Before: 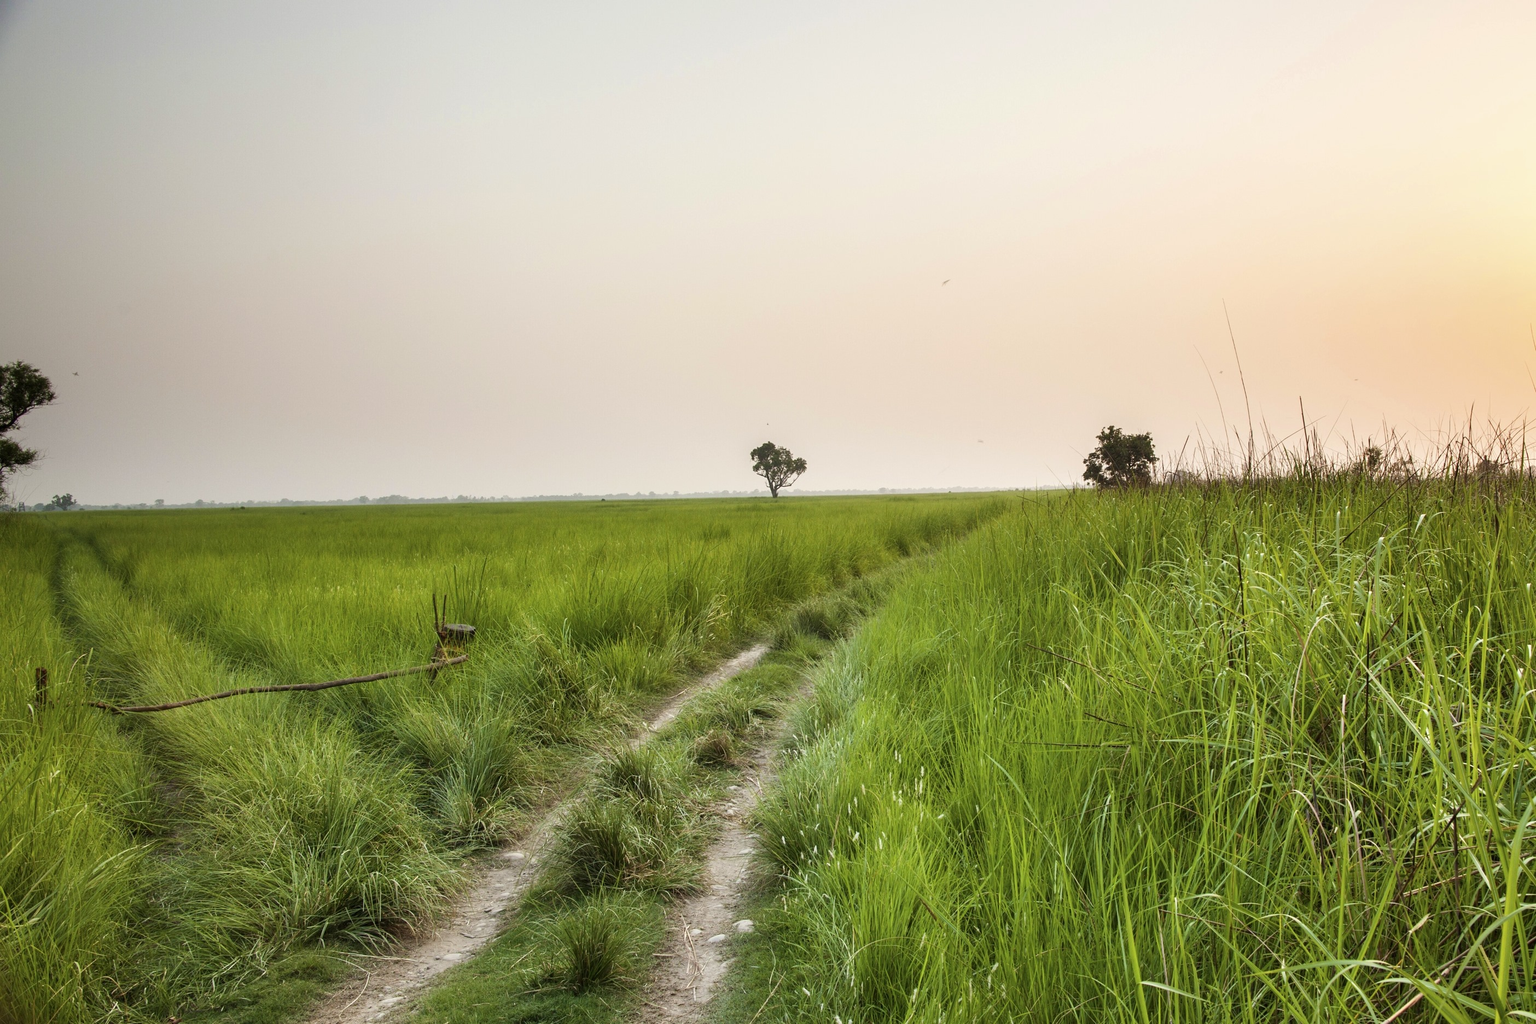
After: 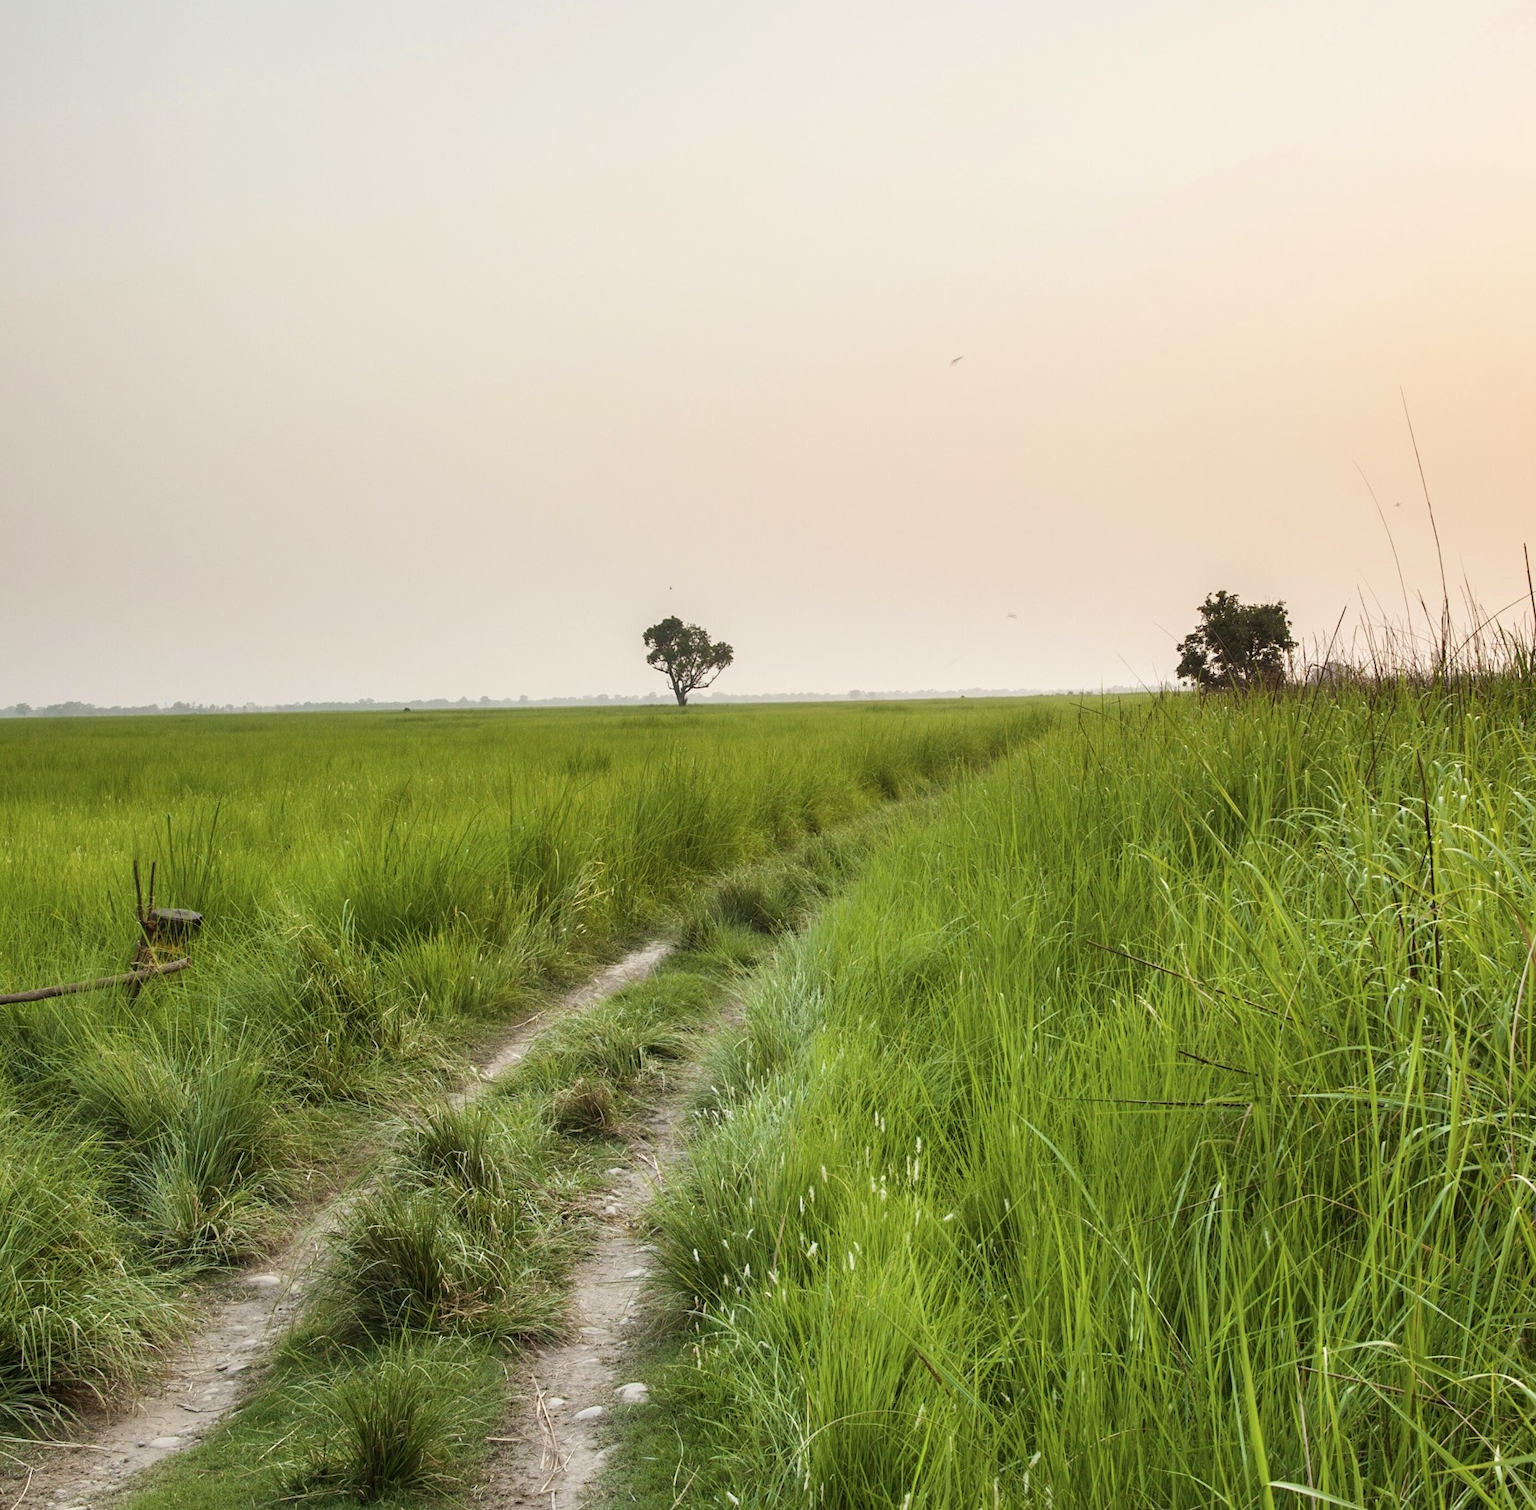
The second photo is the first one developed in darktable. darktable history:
crop and rotate: left 22.788%, top 5.647%, right 14.822%, bottom 2.315%
